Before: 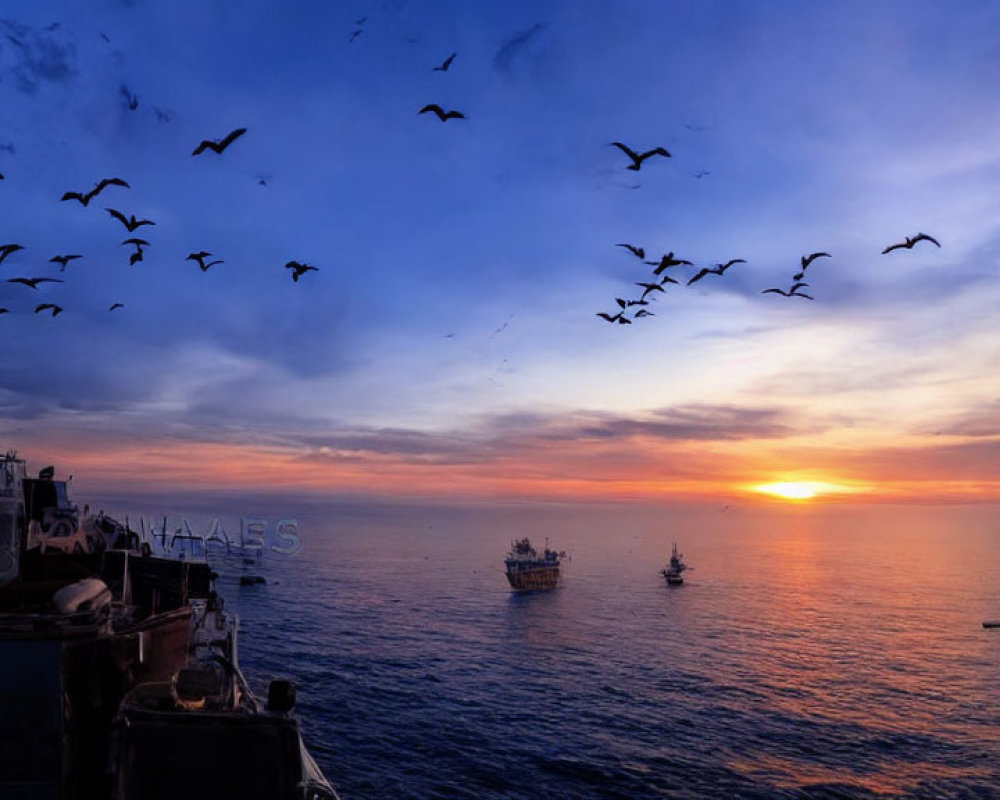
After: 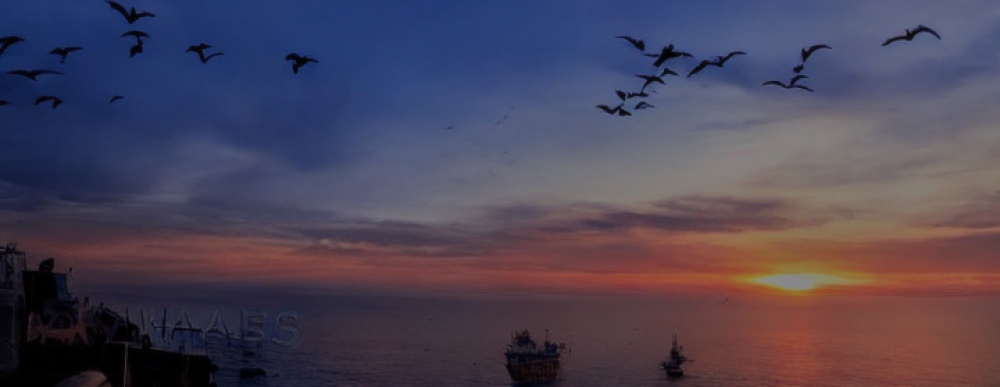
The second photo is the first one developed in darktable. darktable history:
color zones: curves: ch1 [(0.309, 0.524) (0.41, 0.329) (0.508, 0.509)]; ch2 [(0.25, 0.457) (0.75, 0.5)]
crop and rotate: top 26.056%, bottom 25.543%
tone equalizer: -8 EV -2 EV, -7 EV -2 EV, -6 EV -2 EV, -5 EV -2 EV, -4 EV -2 EV, -3 EV -2 EV, -2 EV -2 EV, -1 EV -1.63 EV, +0 EV -2 EV
soften: size 10%, saturation 50%, brightness 0.2 EV, mix 10%
